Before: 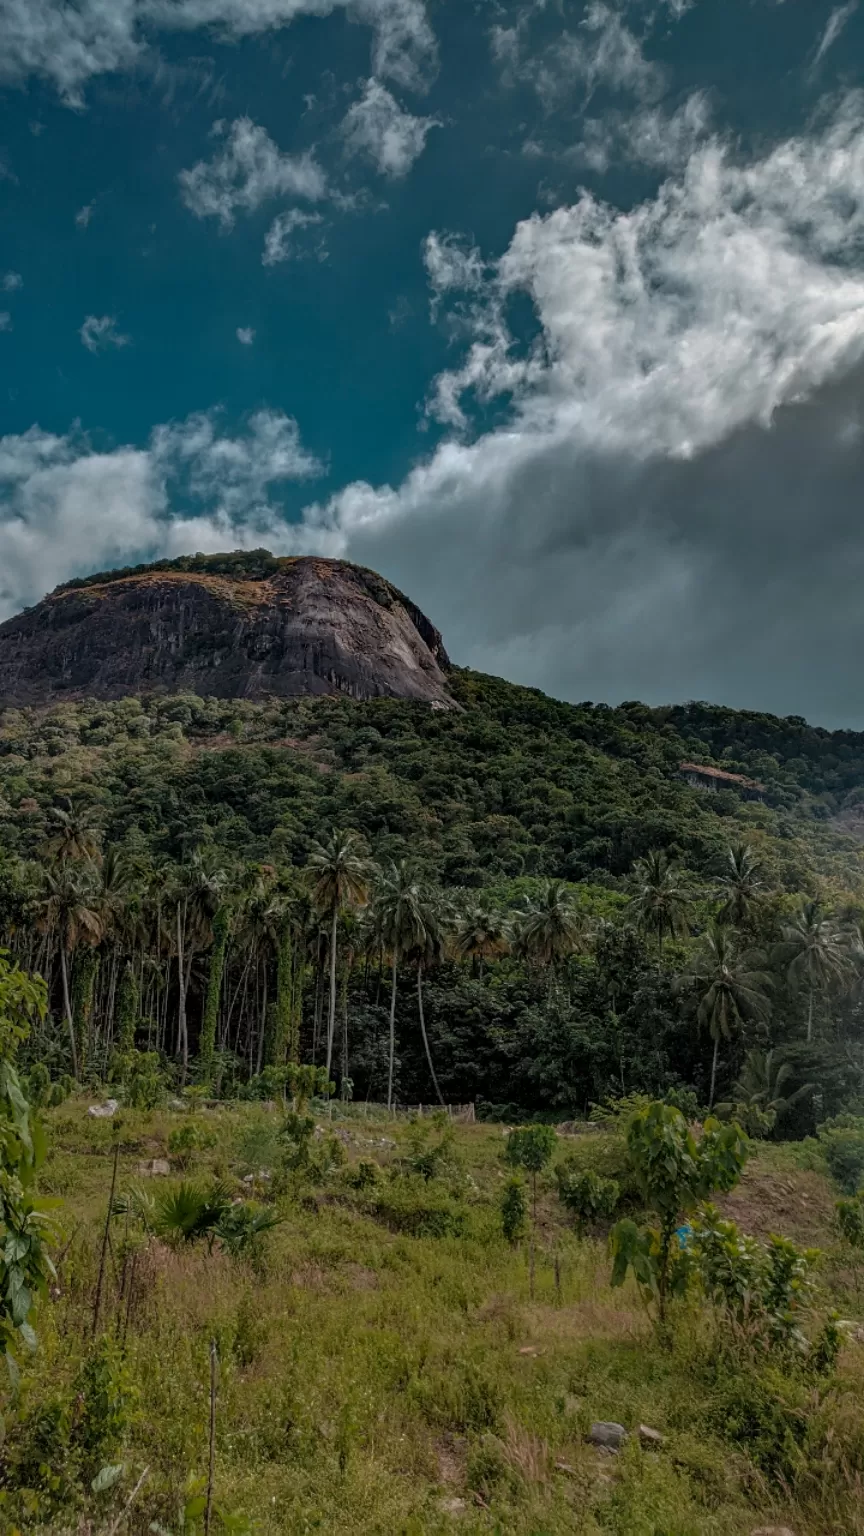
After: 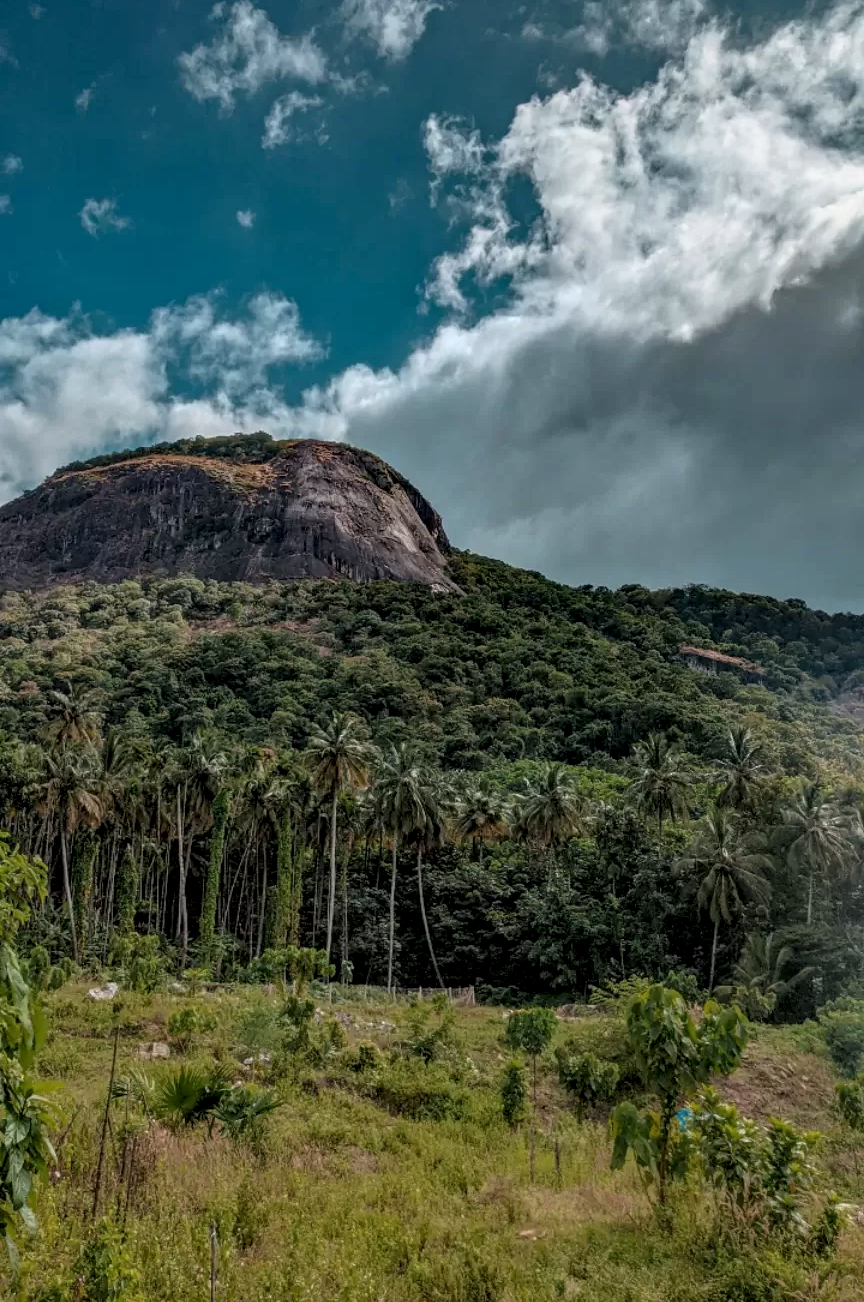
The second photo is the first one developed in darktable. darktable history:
base curve: curves: ch0 [(0, 0) (0.088, 0.125) (0.176, 0.251) (0.354, 0.501) (0.613, 0.749) (1, 0.877)]
crop: top 7.62%, bottom 7.564%
local contrast: on, module defaults
